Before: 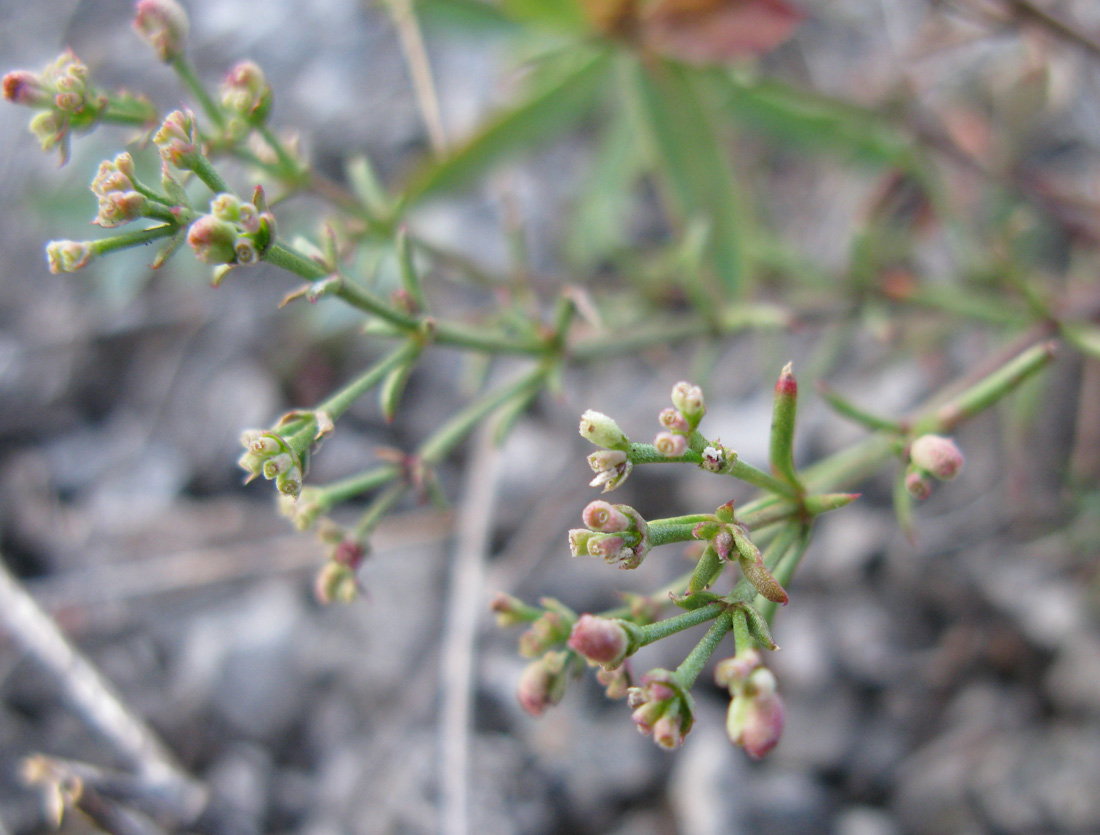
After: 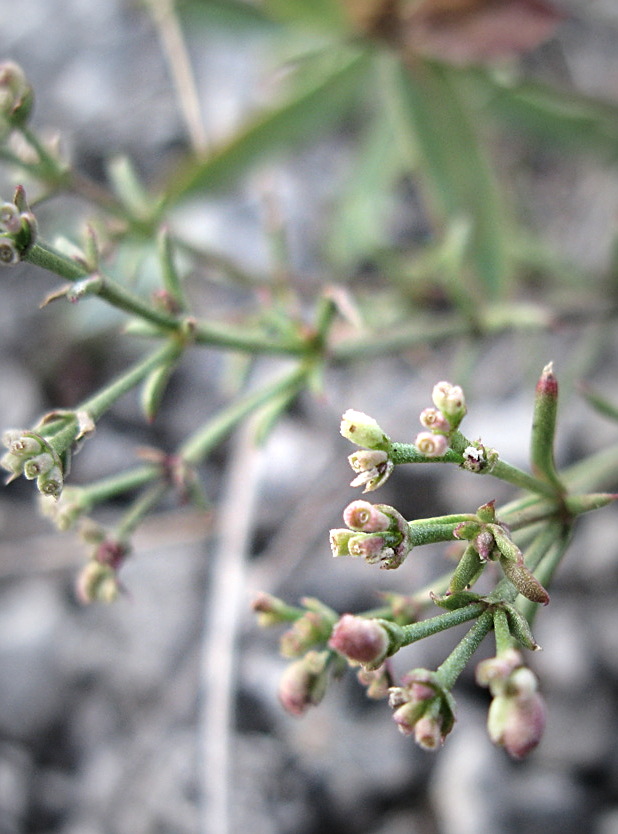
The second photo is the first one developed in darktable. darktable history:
sharpen: on, module defaults
tone equalizer: -8 EV -0.714 EV, -7 EV -0.686 EV, -6 EV -0.623 EV, -5 EV -0.413 EV, -3 EV 0.389 EV, -2 EV 0.6 EV, -1 EV 0.681 EV, +0 EV 0.749 EV, edges refinement/feathering 500, mask exposure compensation -1.57 EV, preserve details no
crop: left 21.729%, right 22.004%, bottom 0.013%
vignetting: fall-off start 19.18%, fall-off radius 137.17%, width/height ratio 0.616, shape 0.6
